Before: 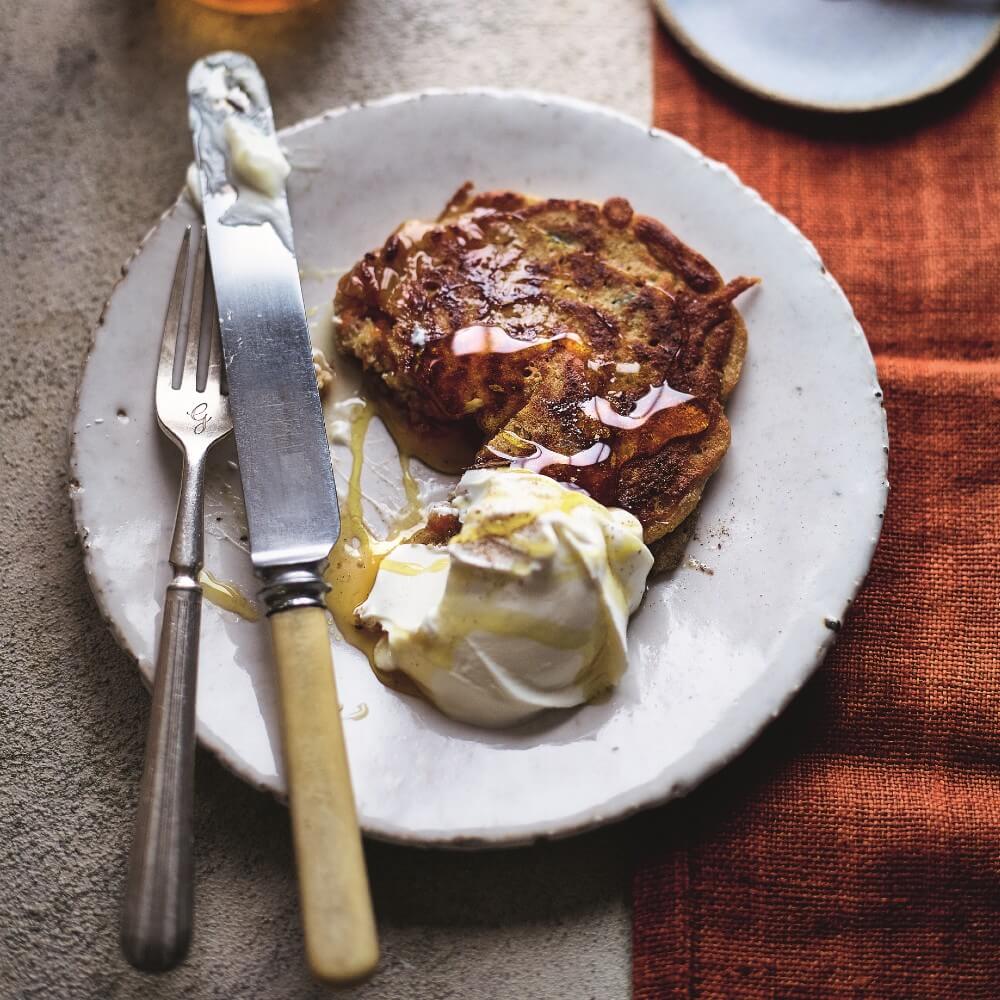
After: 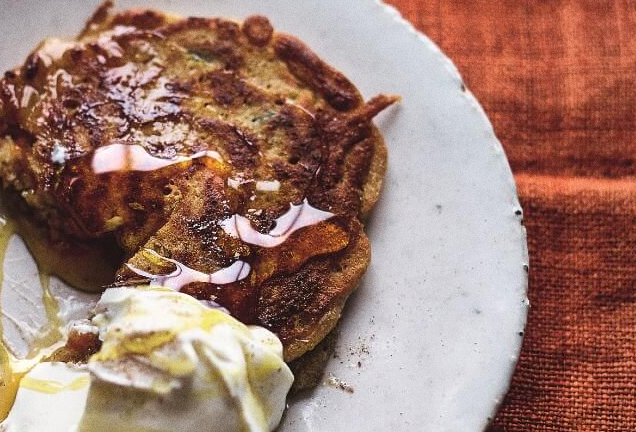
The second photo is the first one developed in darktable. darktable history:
crop: left 36.005%, top 18.293%, right 0.31%, bottom 38.444%
grain: coarseness 0.47 ISO
